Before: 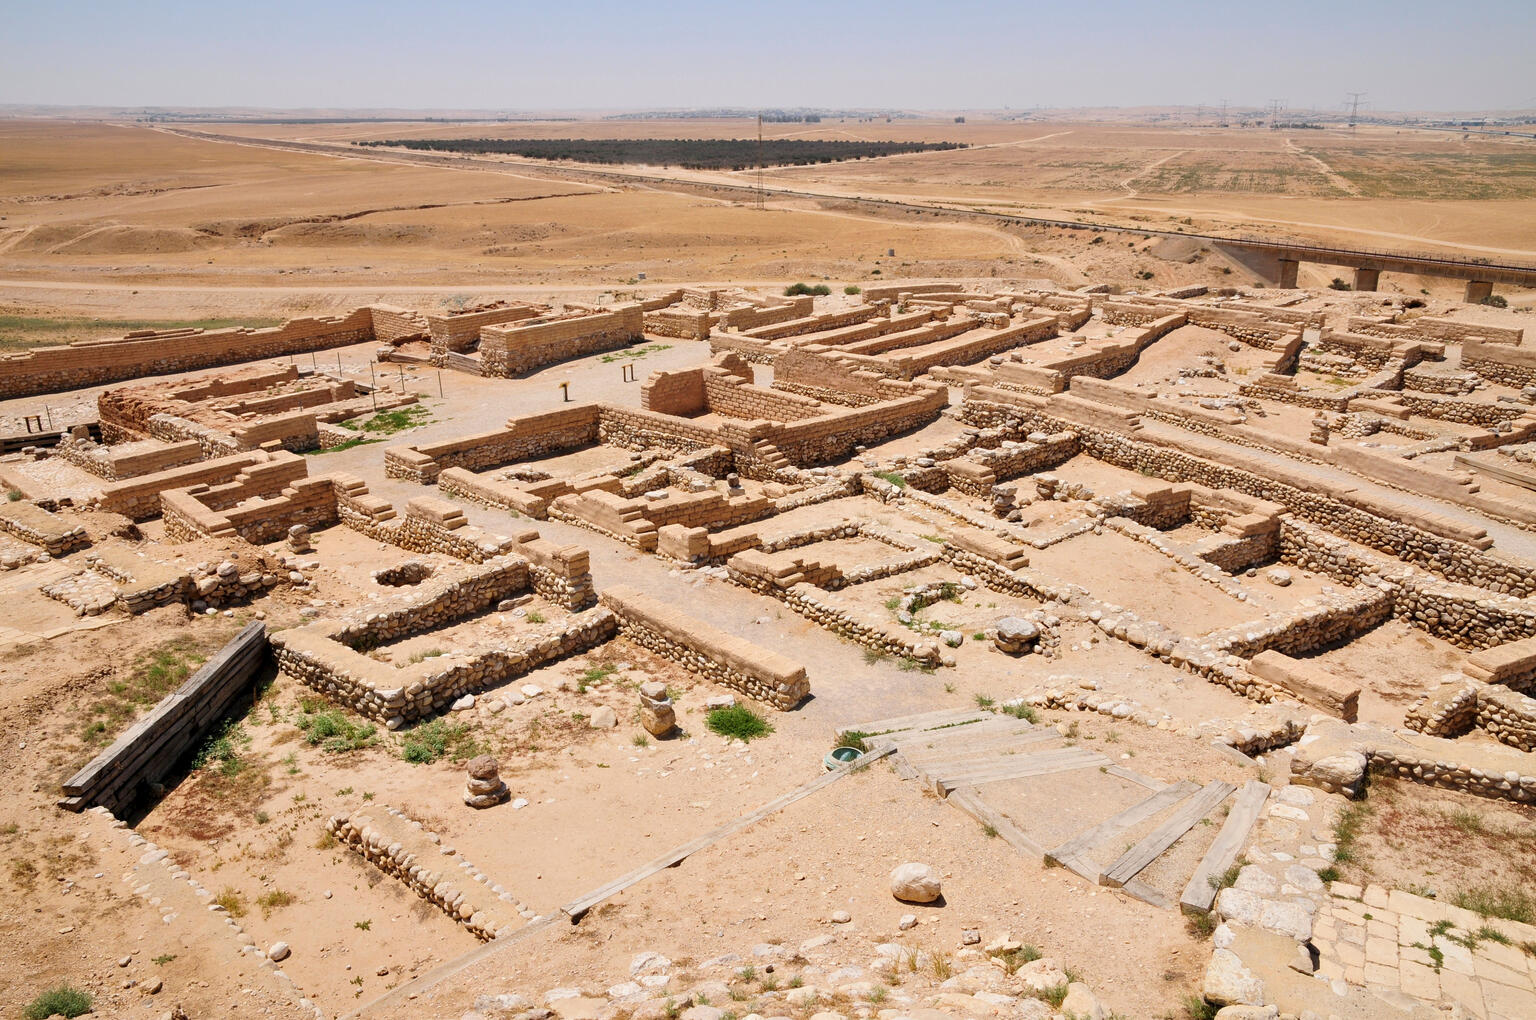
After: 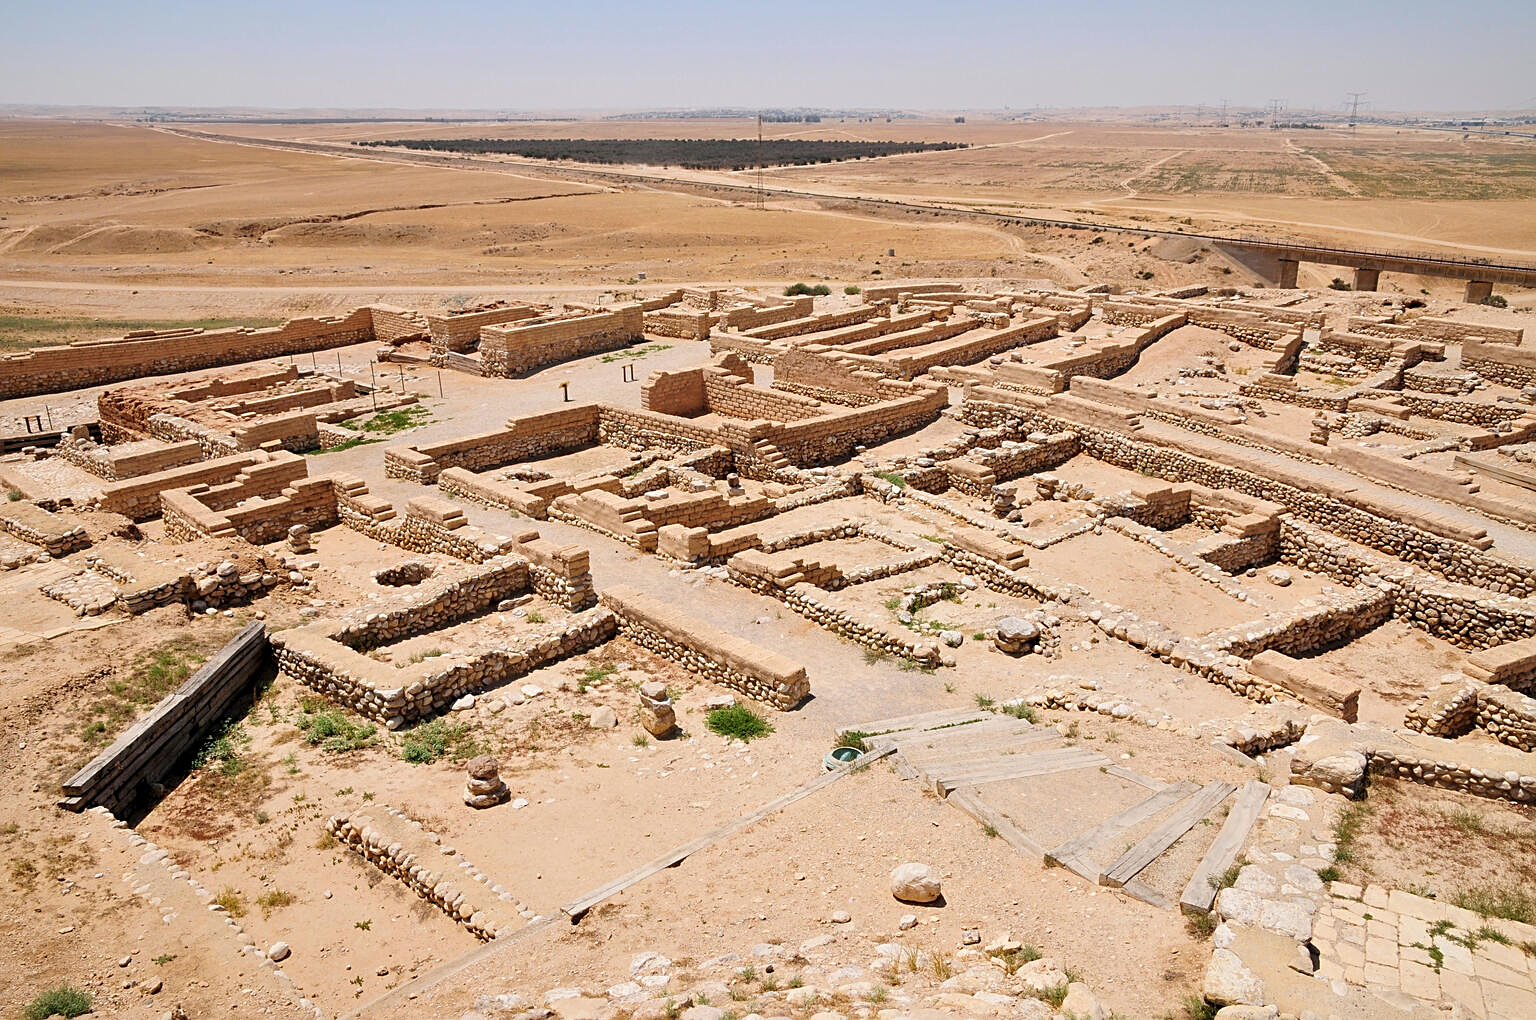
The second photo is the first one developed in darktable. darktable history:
sharpen: on, module defaults
base curve: curves: ch0 [(0, 0) (0.283, 0.295) (1, 1)], preserve colors none
